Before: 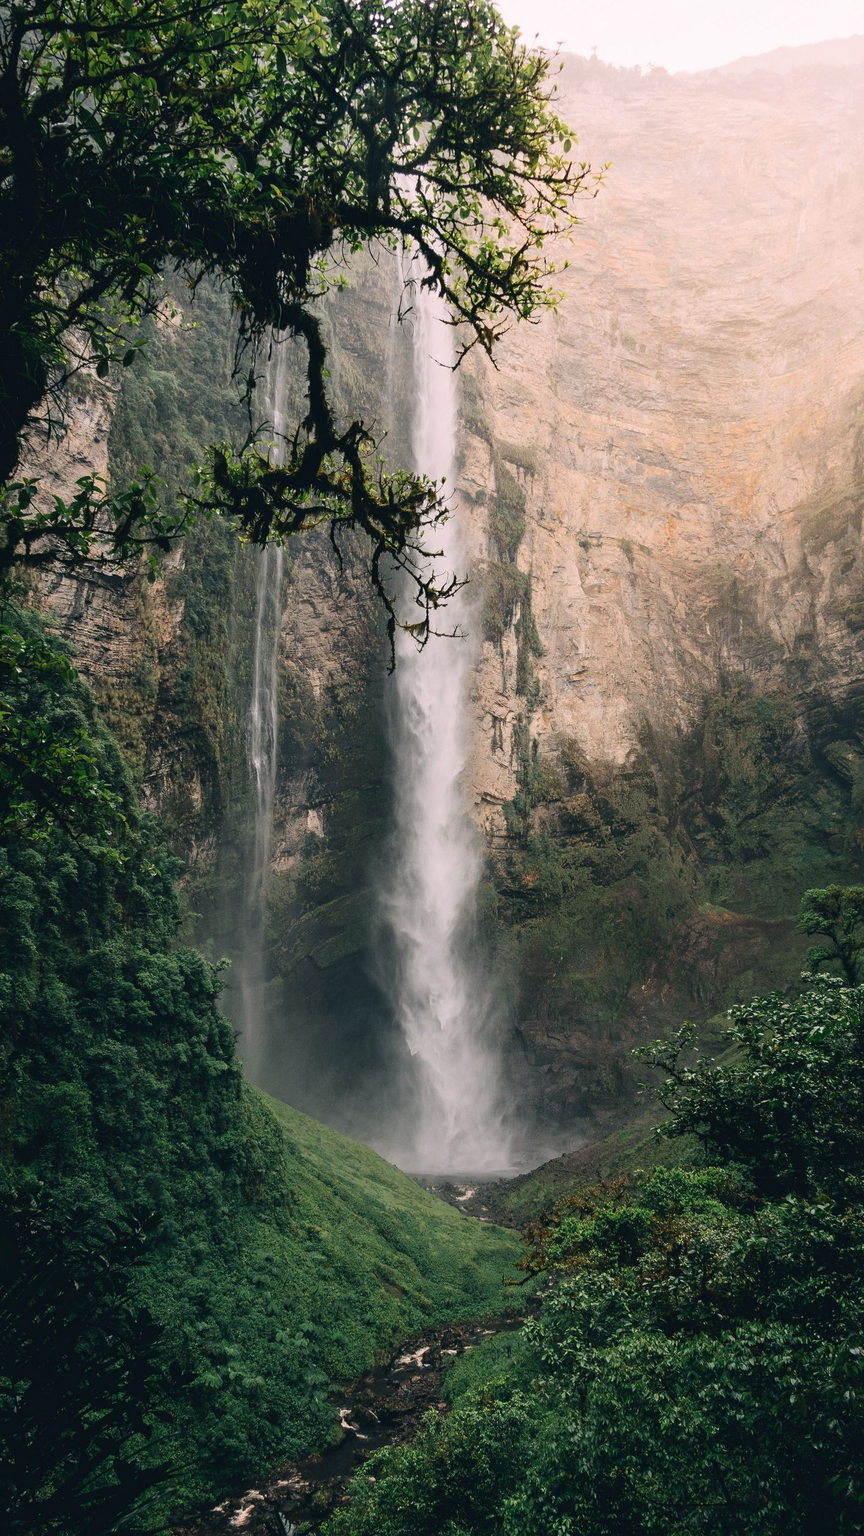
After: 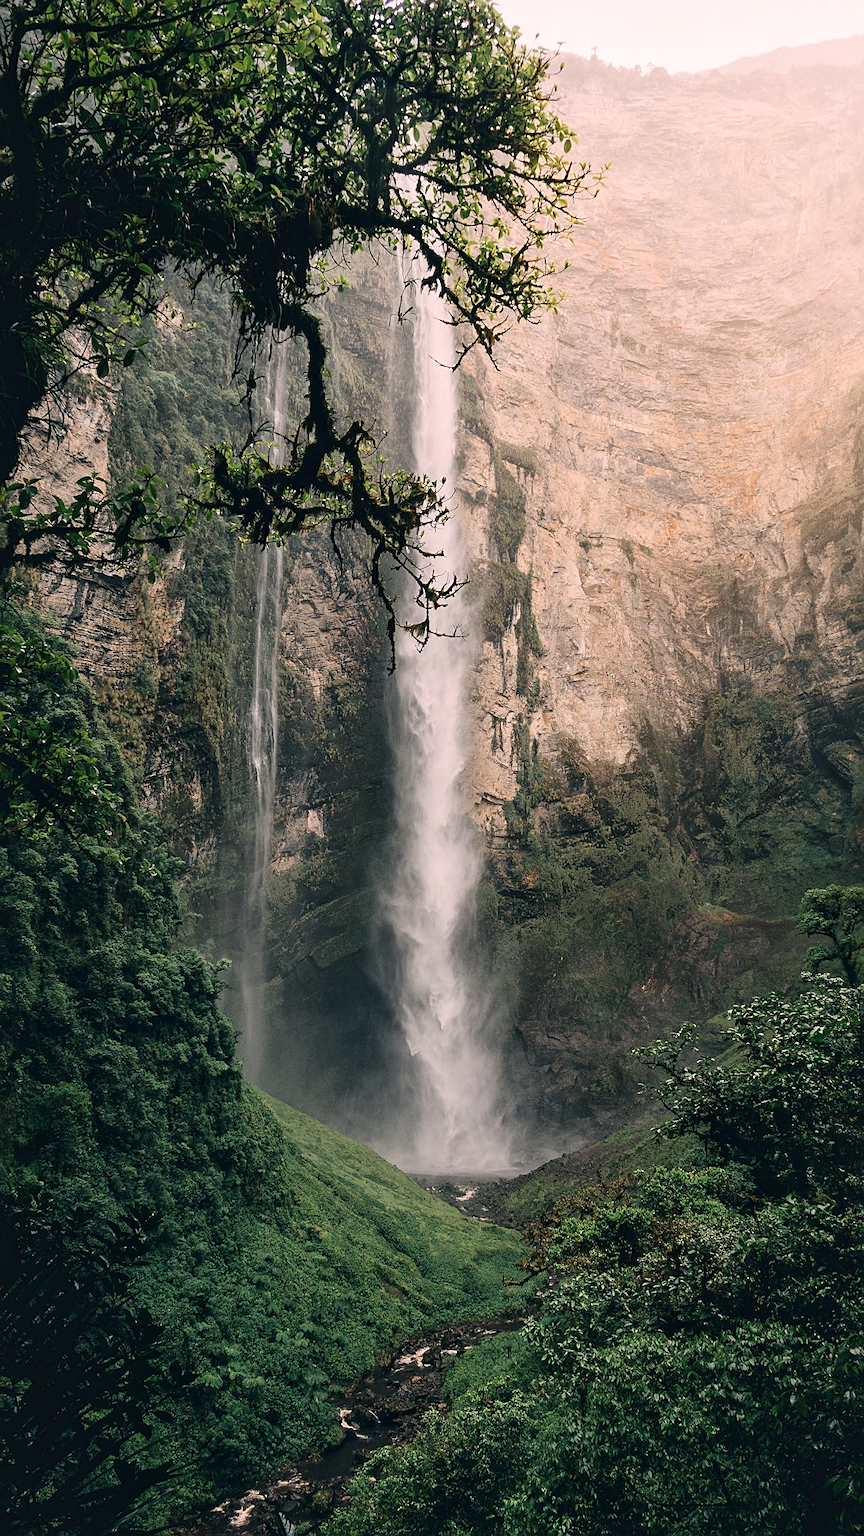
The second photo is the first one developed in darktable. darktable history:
local contrast: mode bilateral grid, contrast 19, coarseness 50, detail 130%, midtone range 0.2
sharpen: on, module defaults
color balance rgb: highlights gain › chroma 1.379%, highlights gain › hue 50.56°, perceptual saturation grading › global saturation -1.538%, perceptual saturation grading › highlights -7.54%, perceptual saturation grading › mid-tones 8.116%, perceptual saturation grading › shadows 4.857%
